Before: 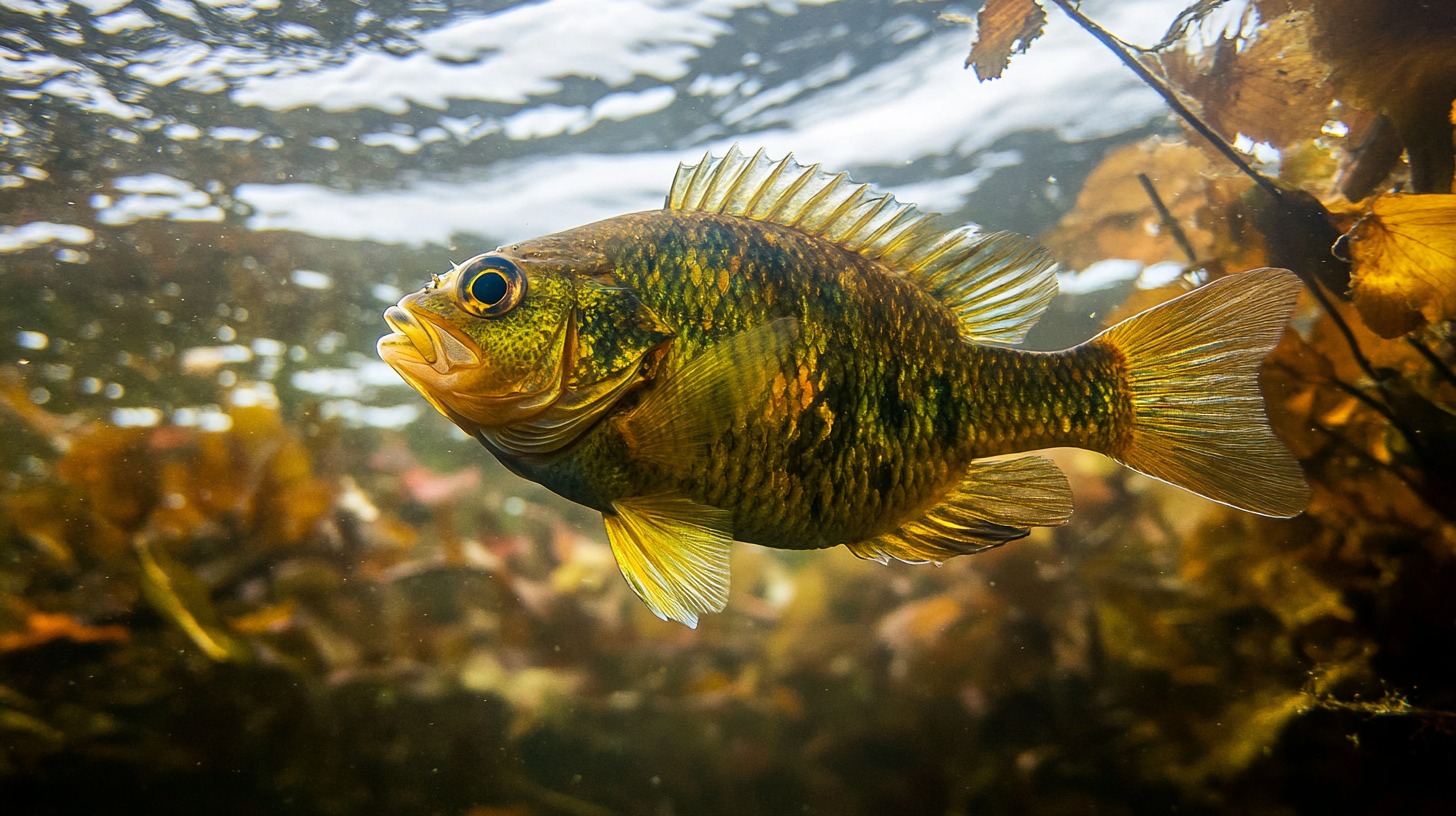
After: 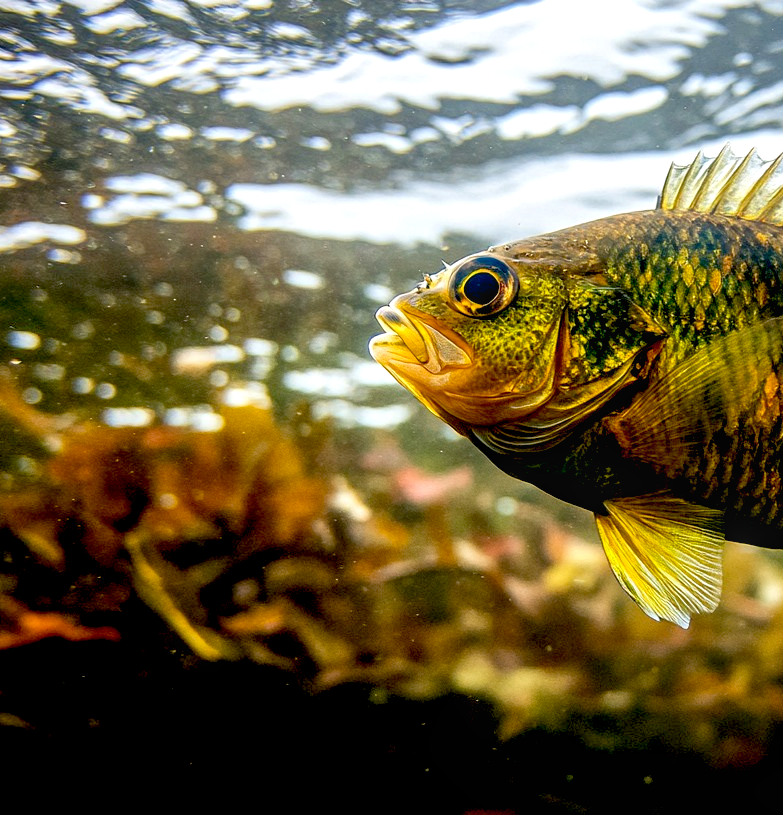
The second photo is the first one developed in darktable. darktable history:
crop: left 0.587%, right 45.588%, bottom 0.086%
color balance: contrast -0.5%
local contrast: detail 117%
exposure: black level correction 0.031, exposure 0.304 EV, compensate highlight preservation false
